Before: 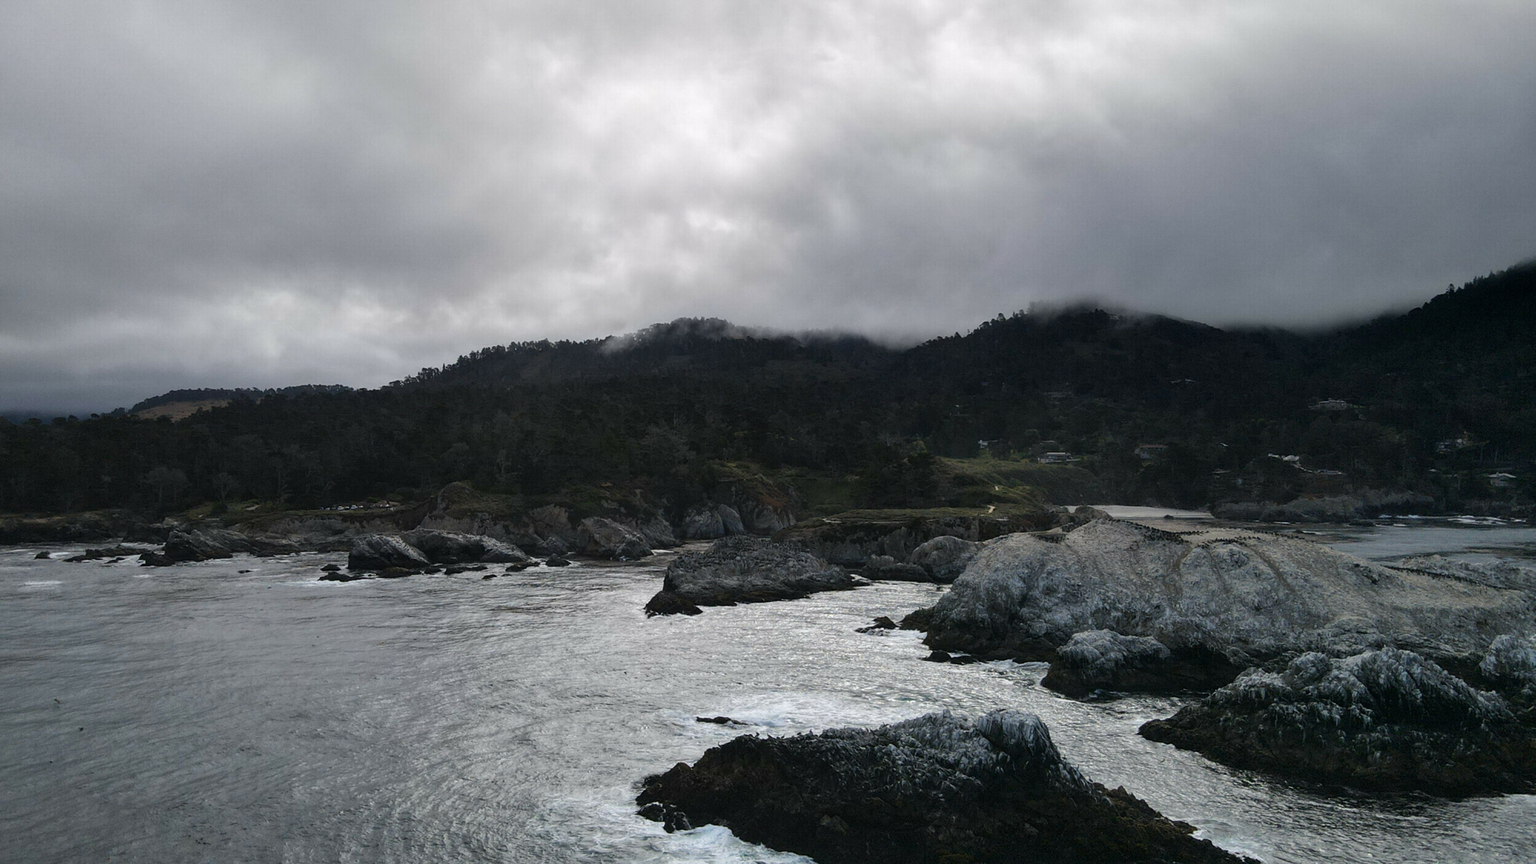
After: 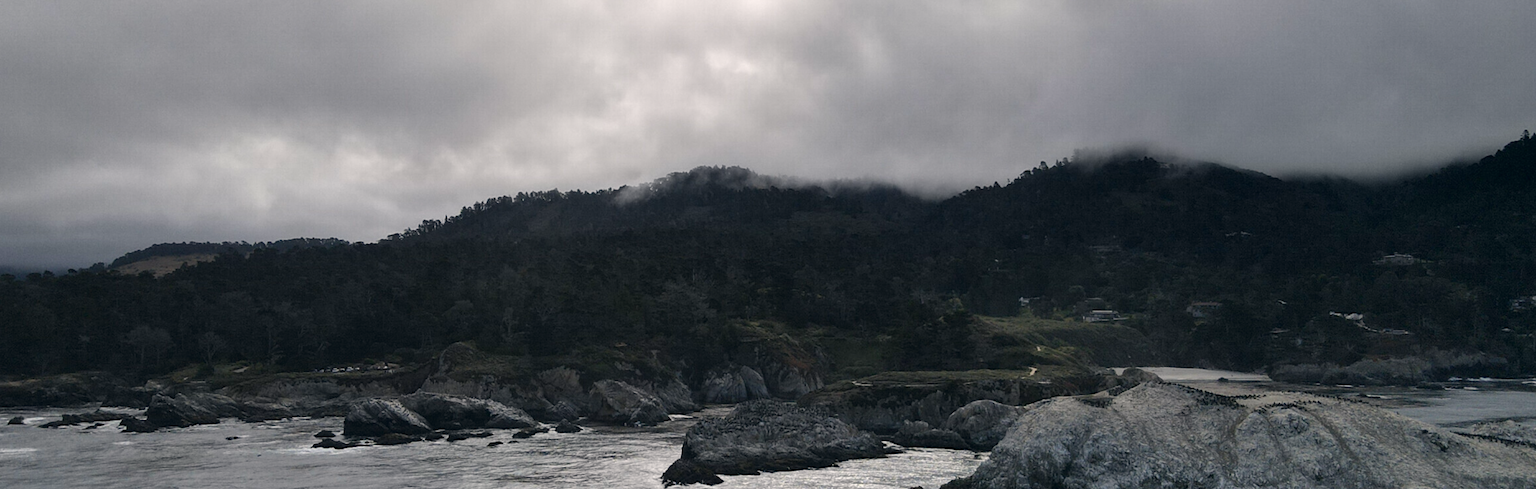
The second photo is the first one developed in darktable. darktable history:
crop: left 1.82%, top 18.913%, right 4.84%, bottom 28.188%
color correction: highlights a* 2.81, highlights b* 5.02, shadows a* -1.62, shadows b* -4.86, saturation 0.798
